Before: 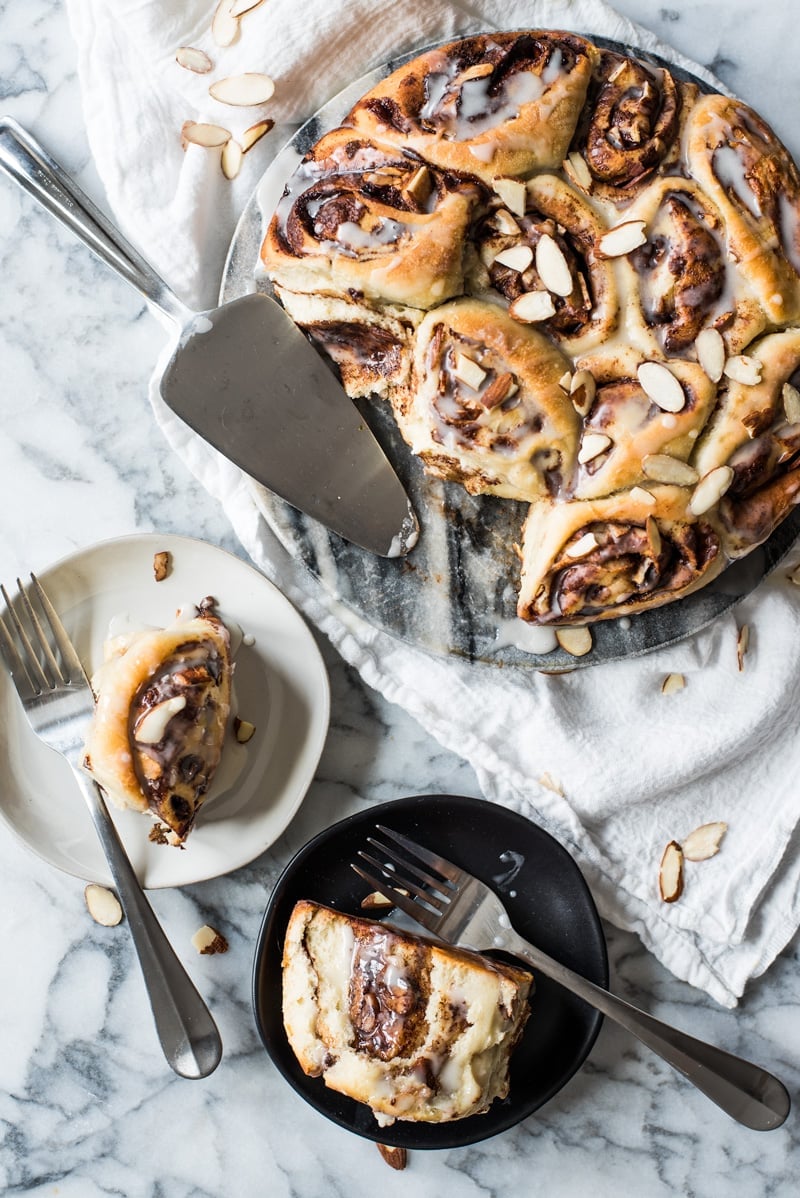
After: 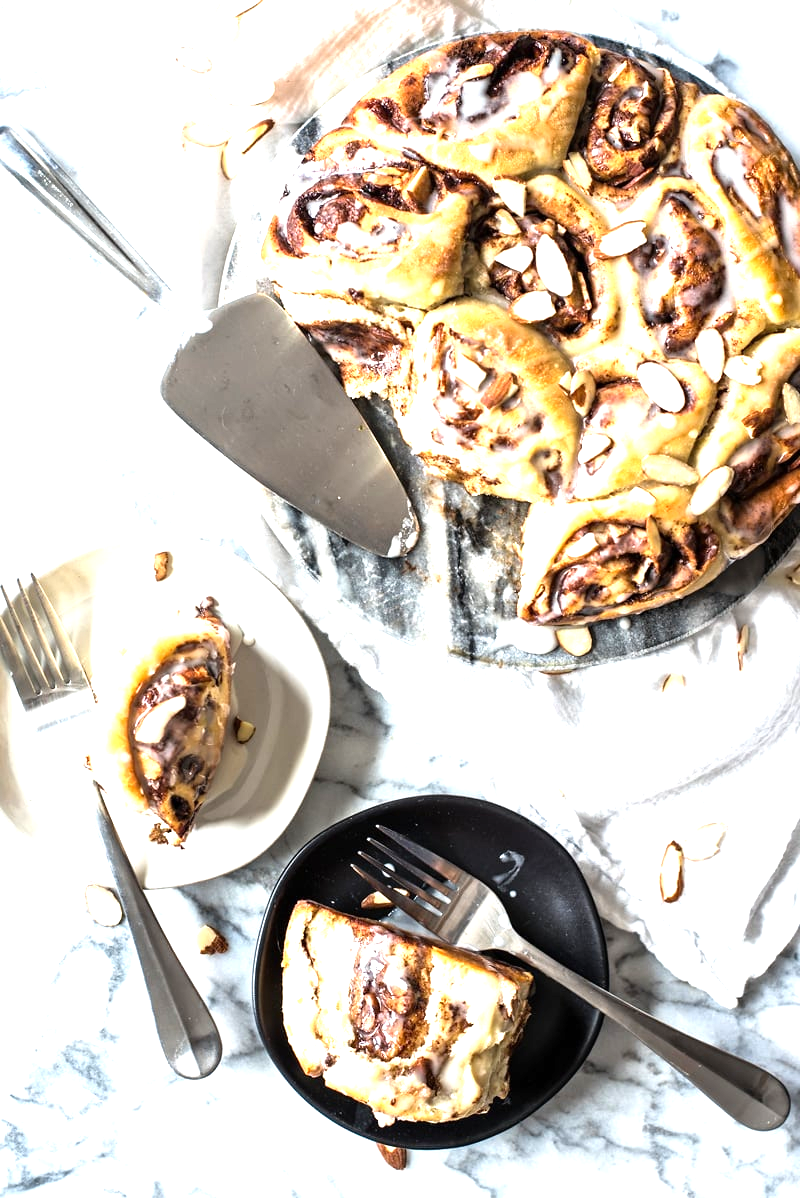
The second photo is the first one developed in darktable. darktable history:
tone equalizer: -8 EV -0.38 EV, -7 EV -0.374 EV, -6 EV -0.308 EV, -5 EV -0.216 EV, -3 EV 0.234 EV, -2 EV 0.351 EV, -1 EV 0.382 EV, +0 EV 0.4 EV
exposure: black level correction 0, exposure 0.929 EV, compensate highlight preservation false
